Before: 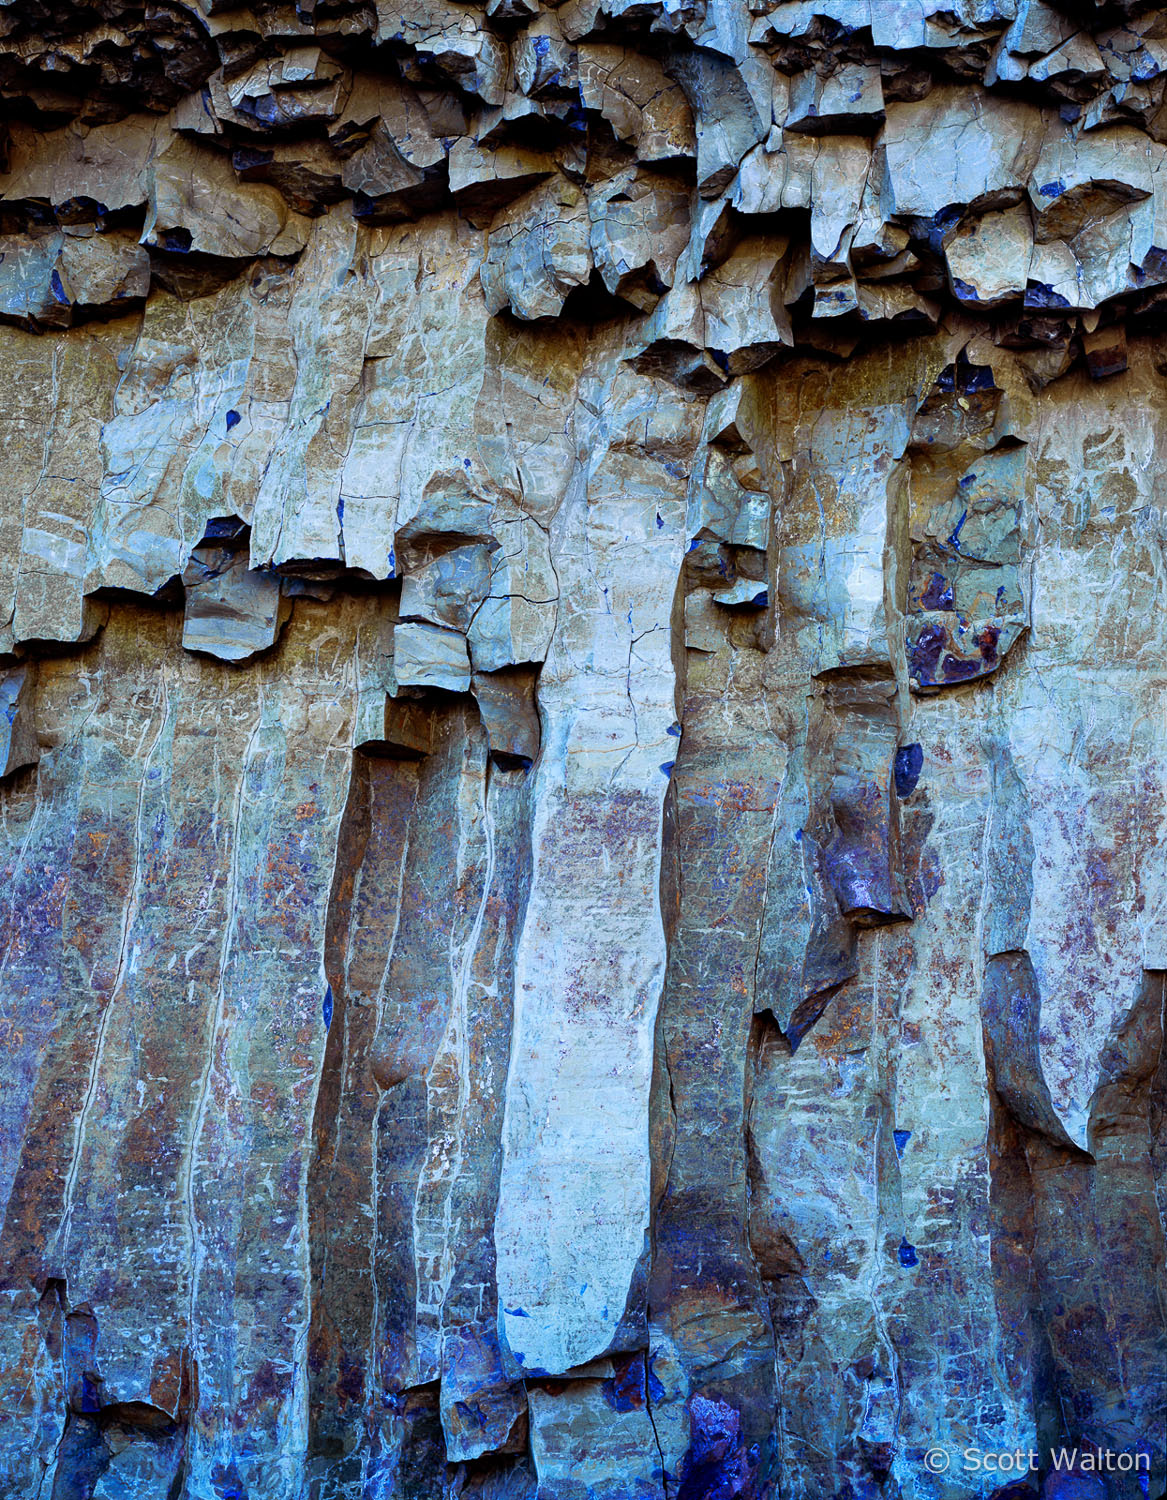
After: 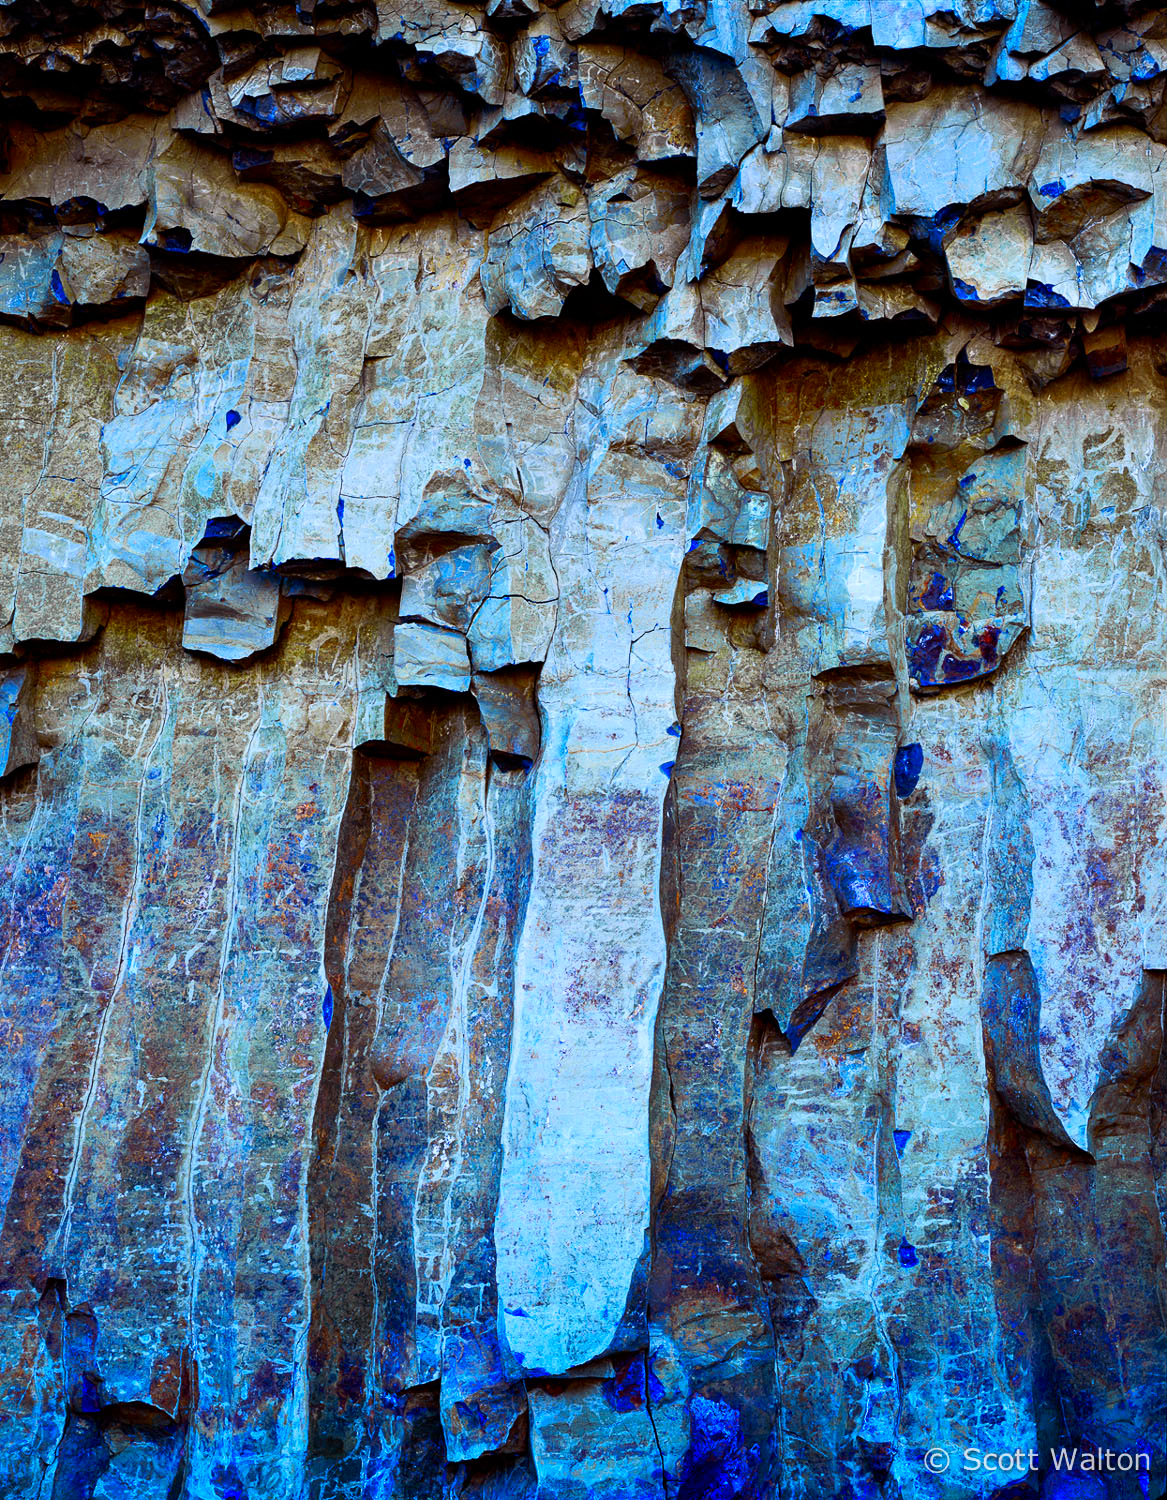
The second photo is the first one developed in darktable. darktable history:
contrast brightness saturation: contrast 0.18, saturation 0.3
exposure: exposure -0.021 EV, compensate highlight preservation false
vibrance: vibrance 75%
